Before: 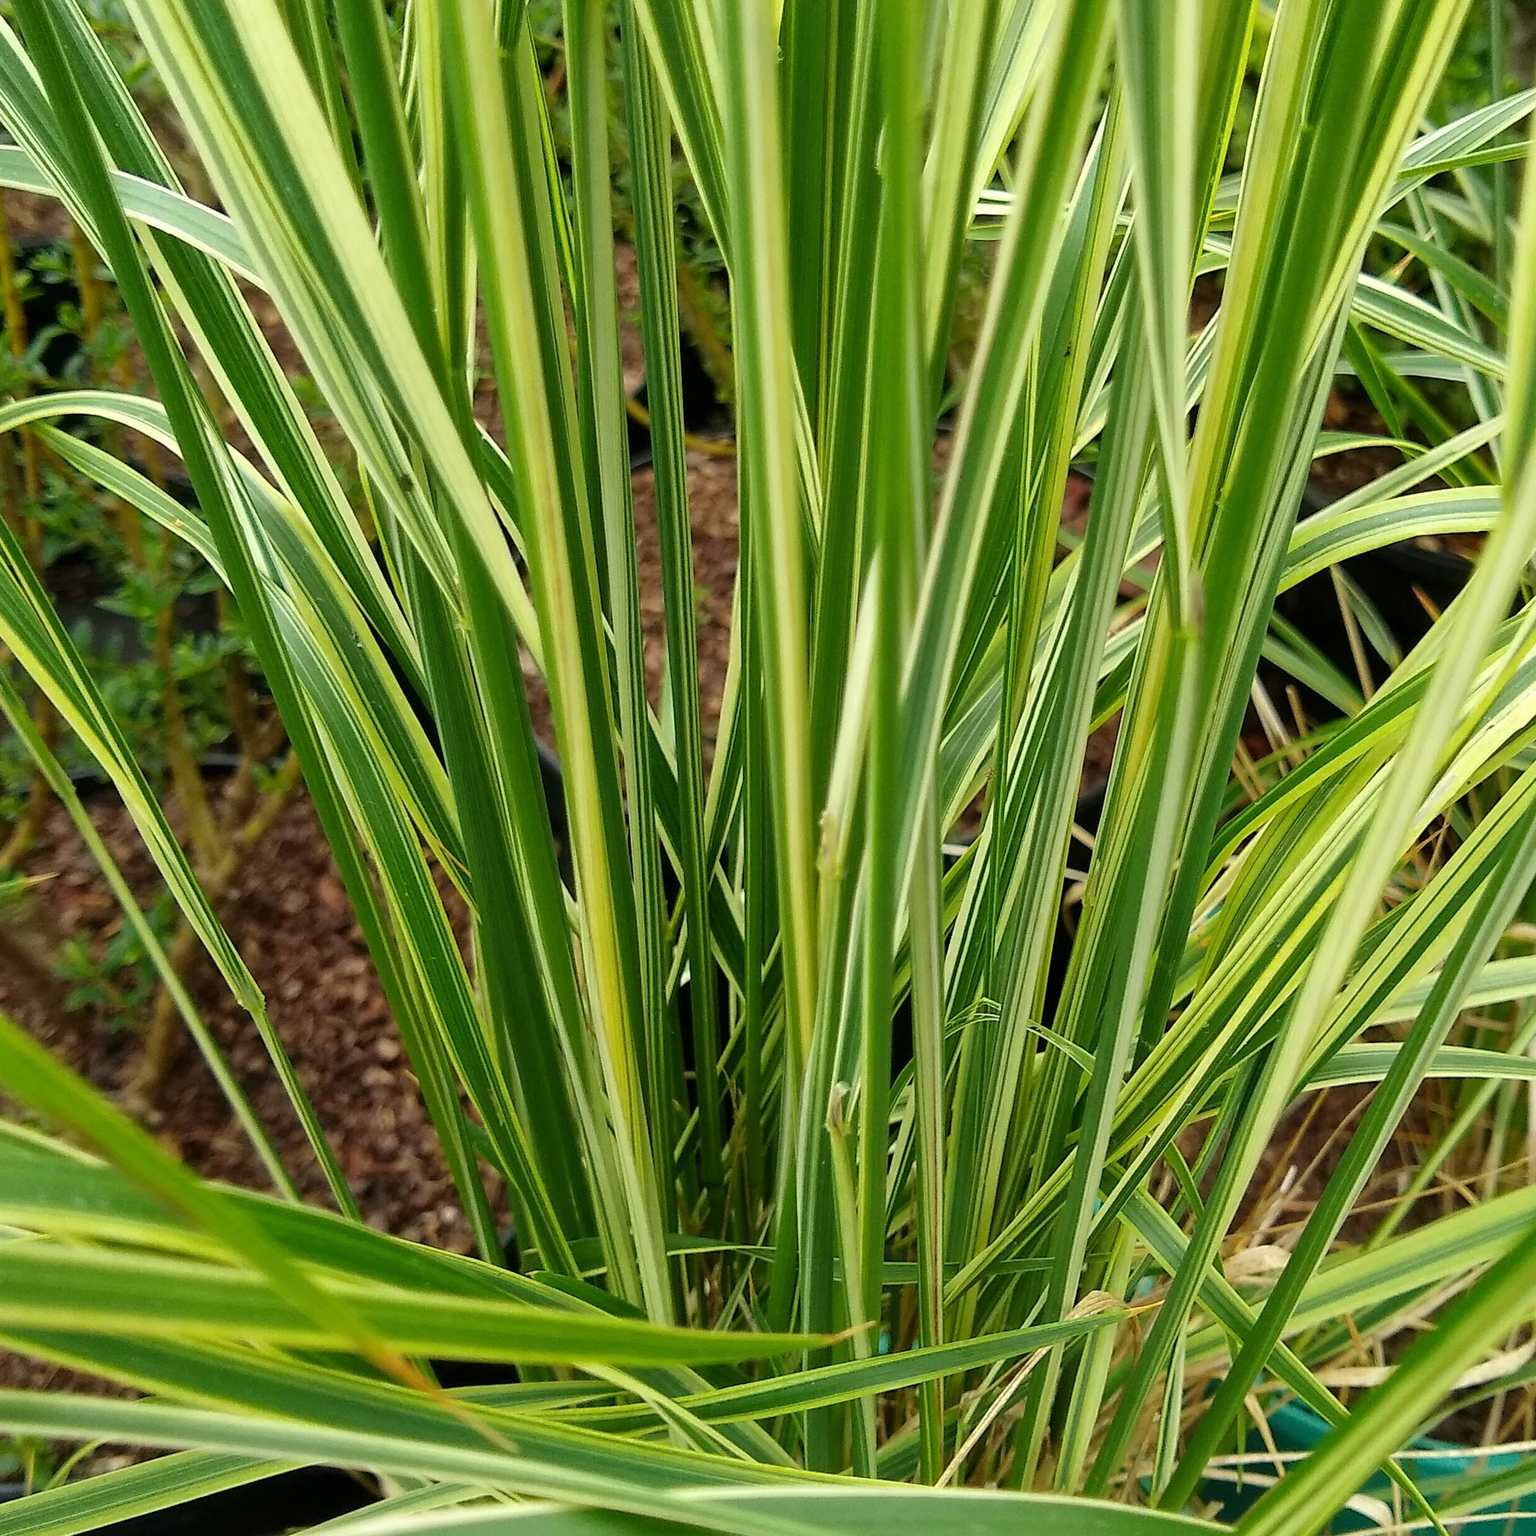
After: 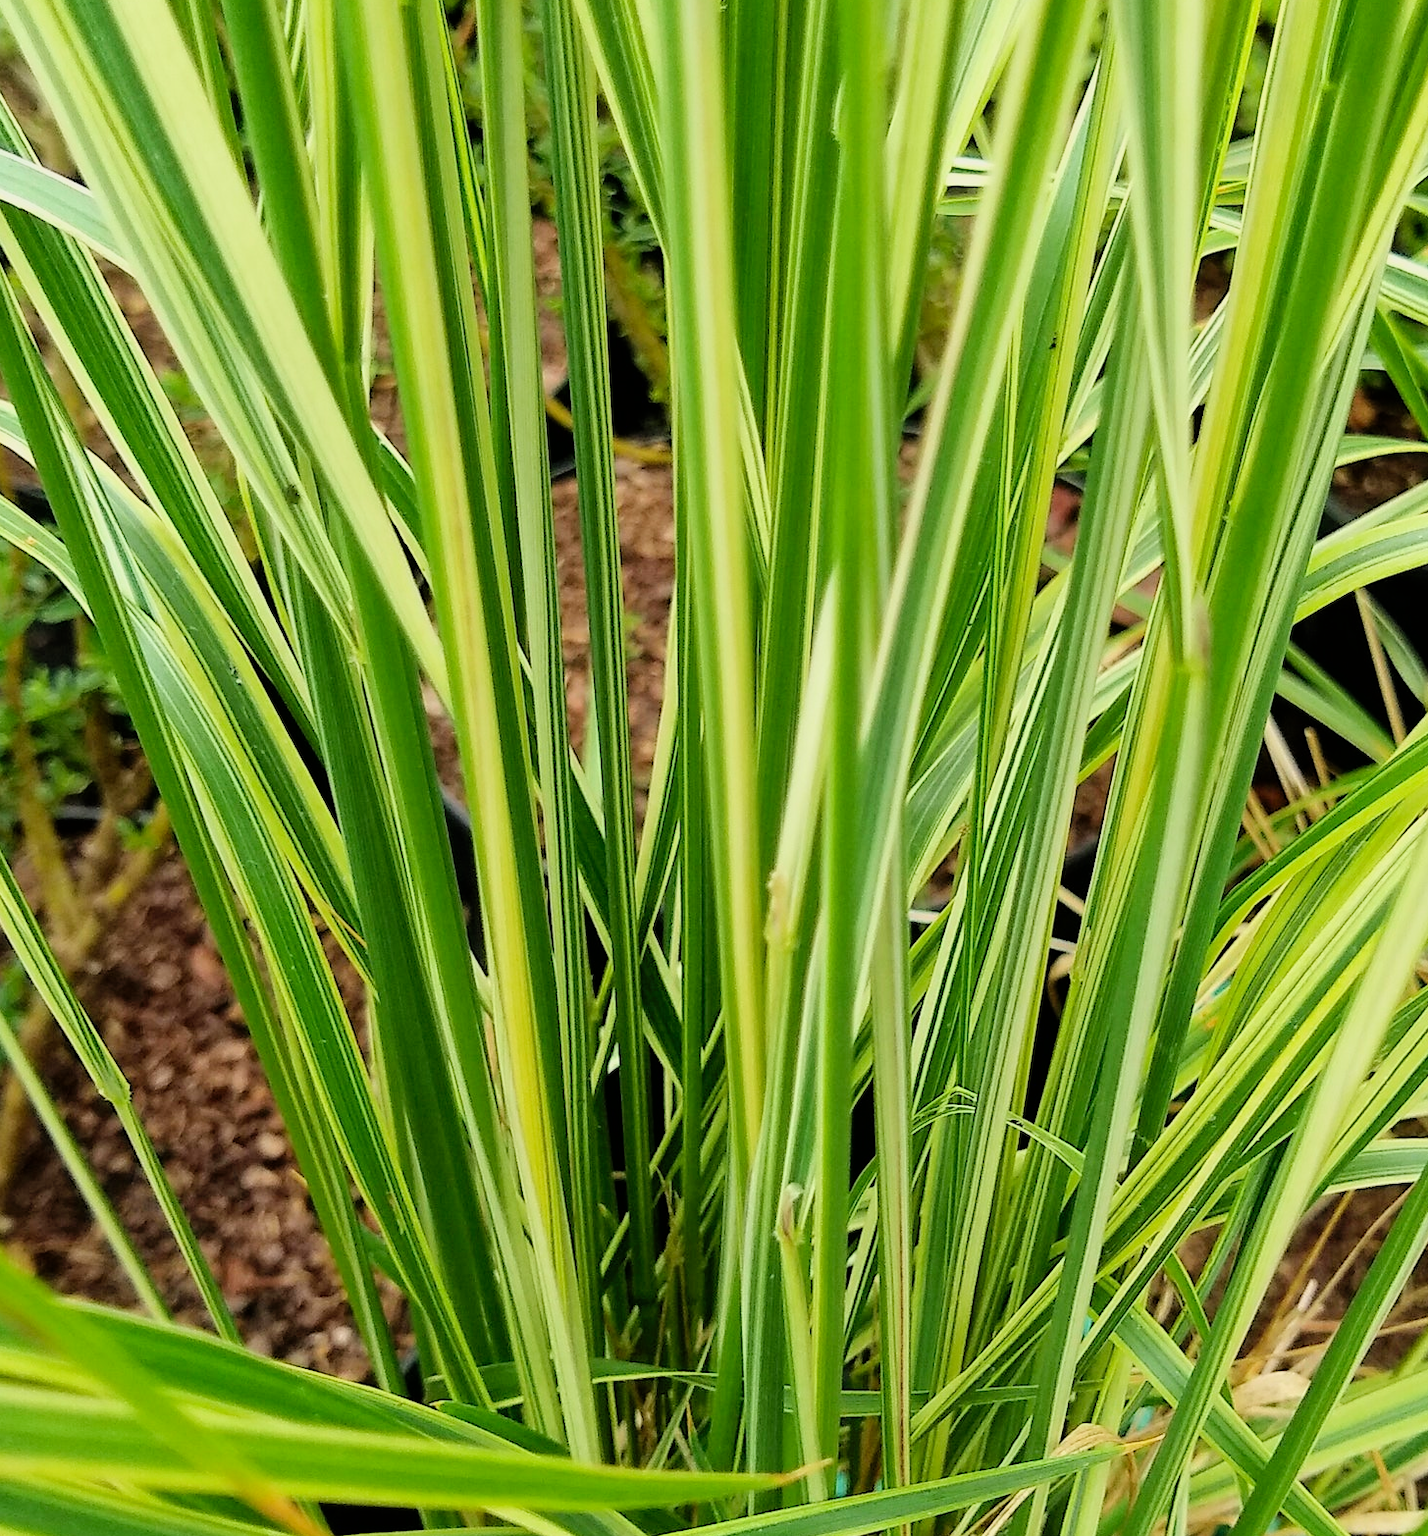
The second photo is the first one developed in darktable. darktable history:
crop: left 9.929%, top 3.475%, right 9.188%, bottom 9.529%
levels: levels [0, 0.435, 0.917]
filmic rgb: black relative exposure -7.15 EV, white relative exposure 5.36 EV, hardness 3.02, color science v6 (2022)
exposure: exposure 0.191 EV, compensate highlight preservation false
